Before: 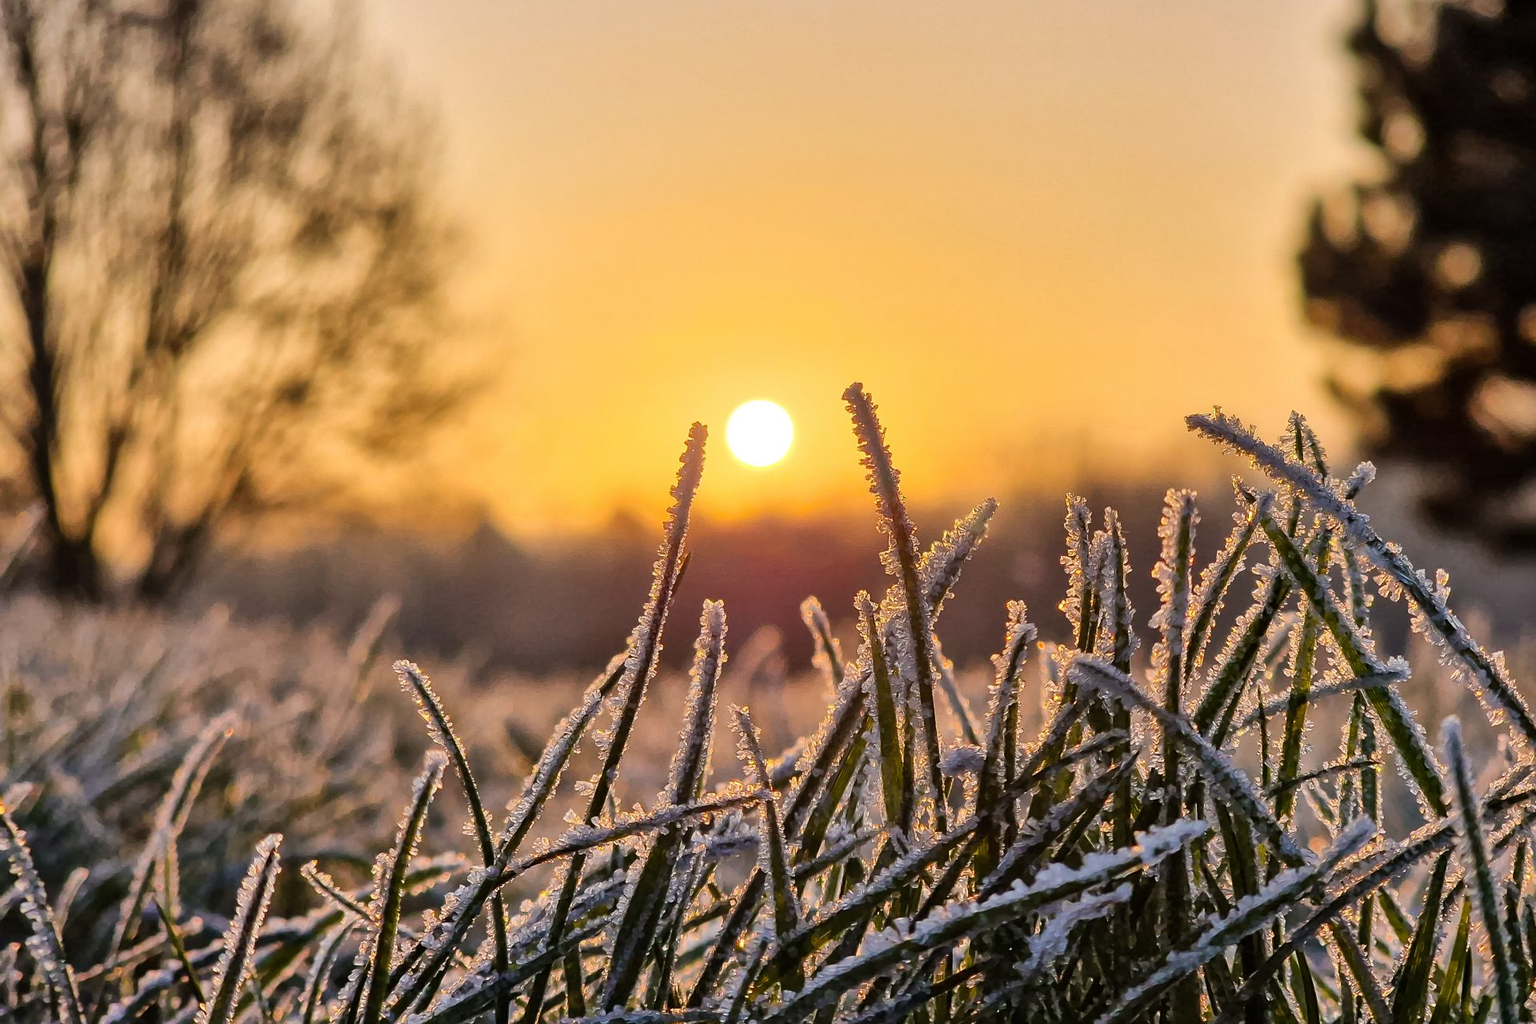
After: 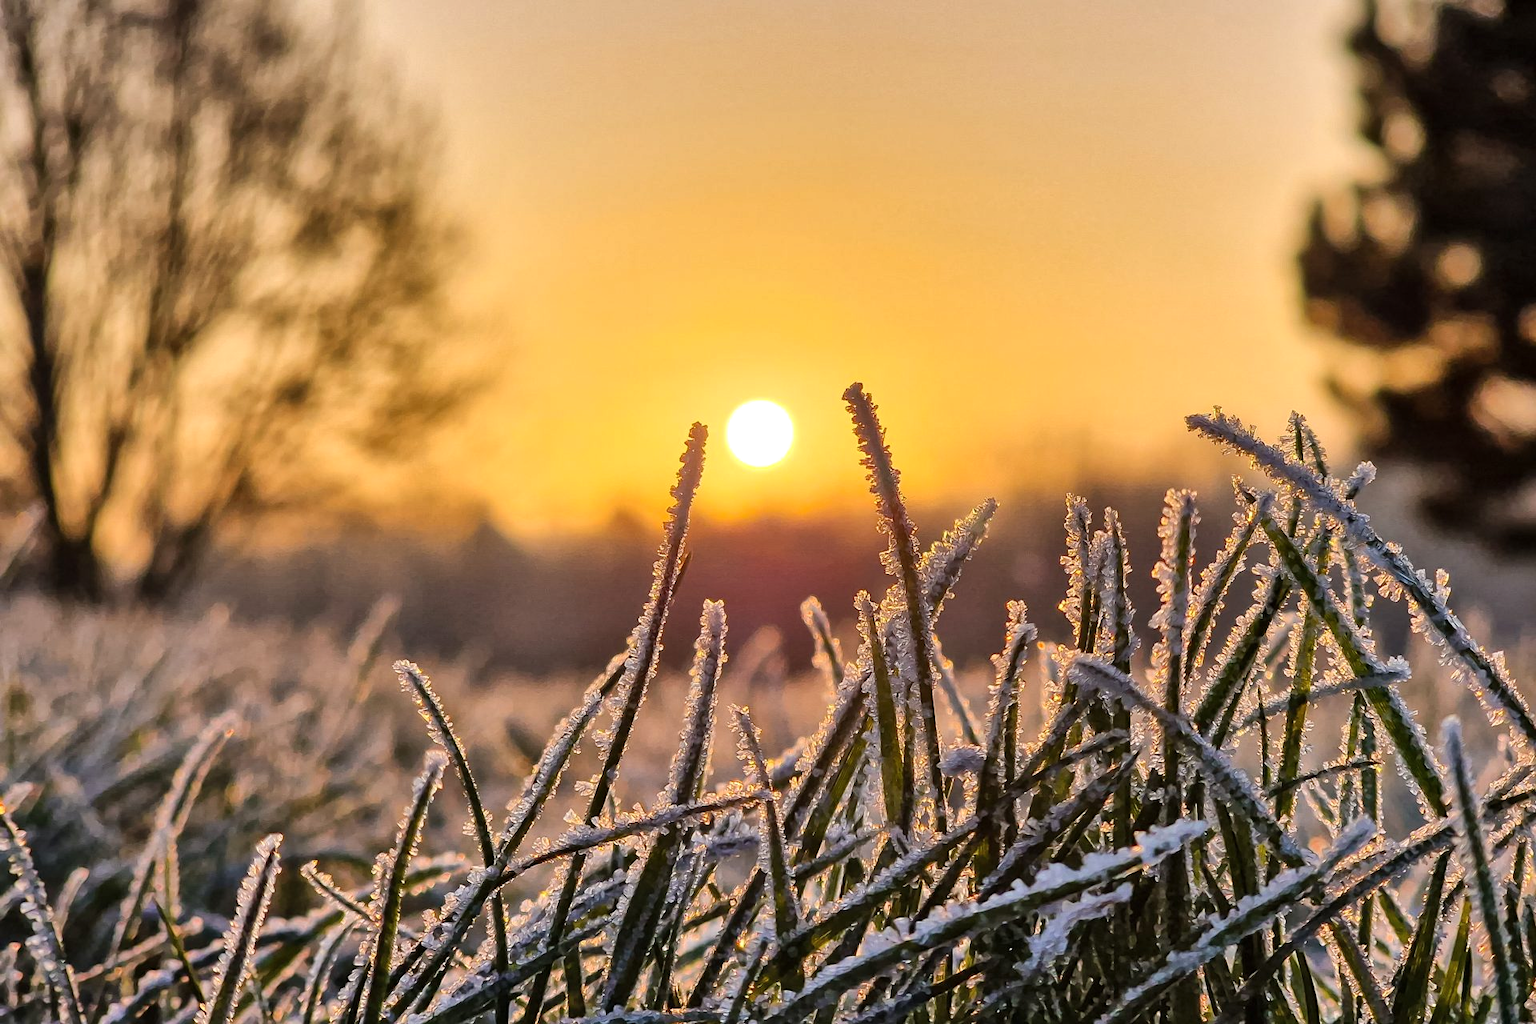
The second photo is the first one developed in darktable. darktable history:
exposure: exposure 0.129 EV, compensate exposure bias true, compensate highlight preservation false
shadows and highlights: radius 264.34, soften with gaussian
